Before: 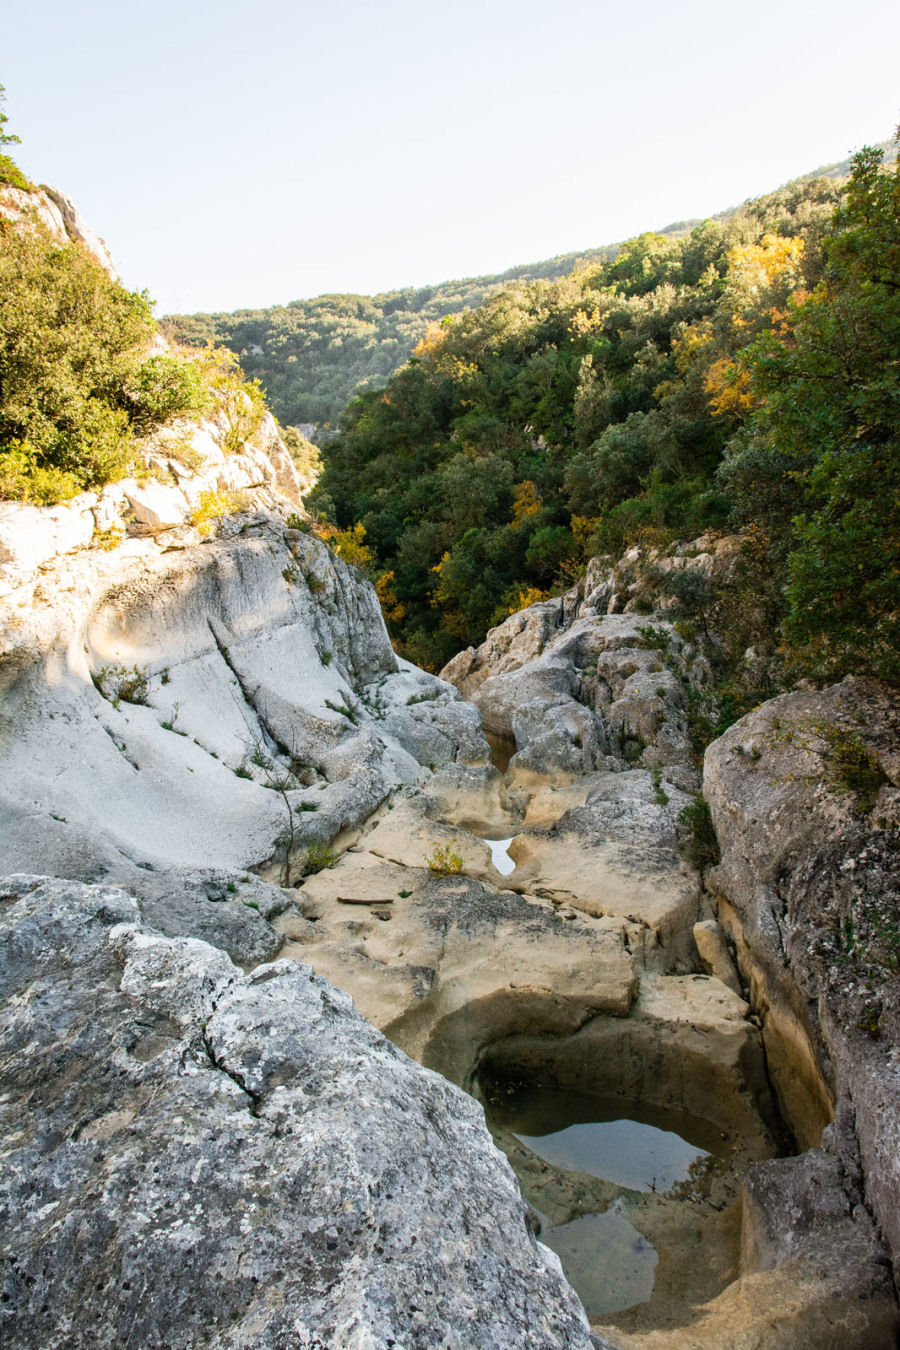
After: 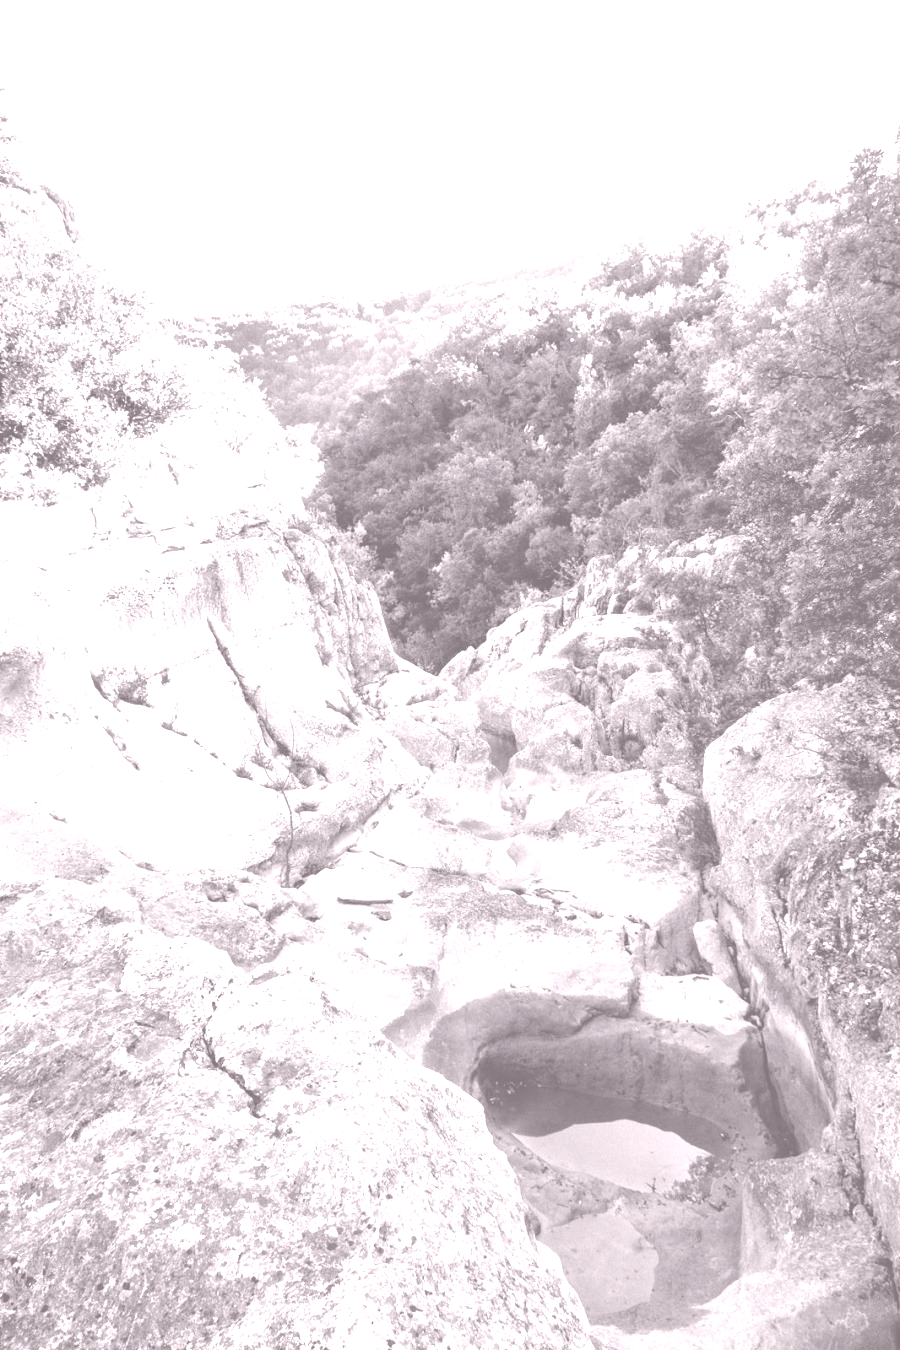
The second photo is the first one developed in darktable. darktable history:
colorize: hue 25.2°, saturation 83%, source mix 82%, lightness 79%, version 1
shadows and highlights: low approximation 0.01, soften with gaussian
